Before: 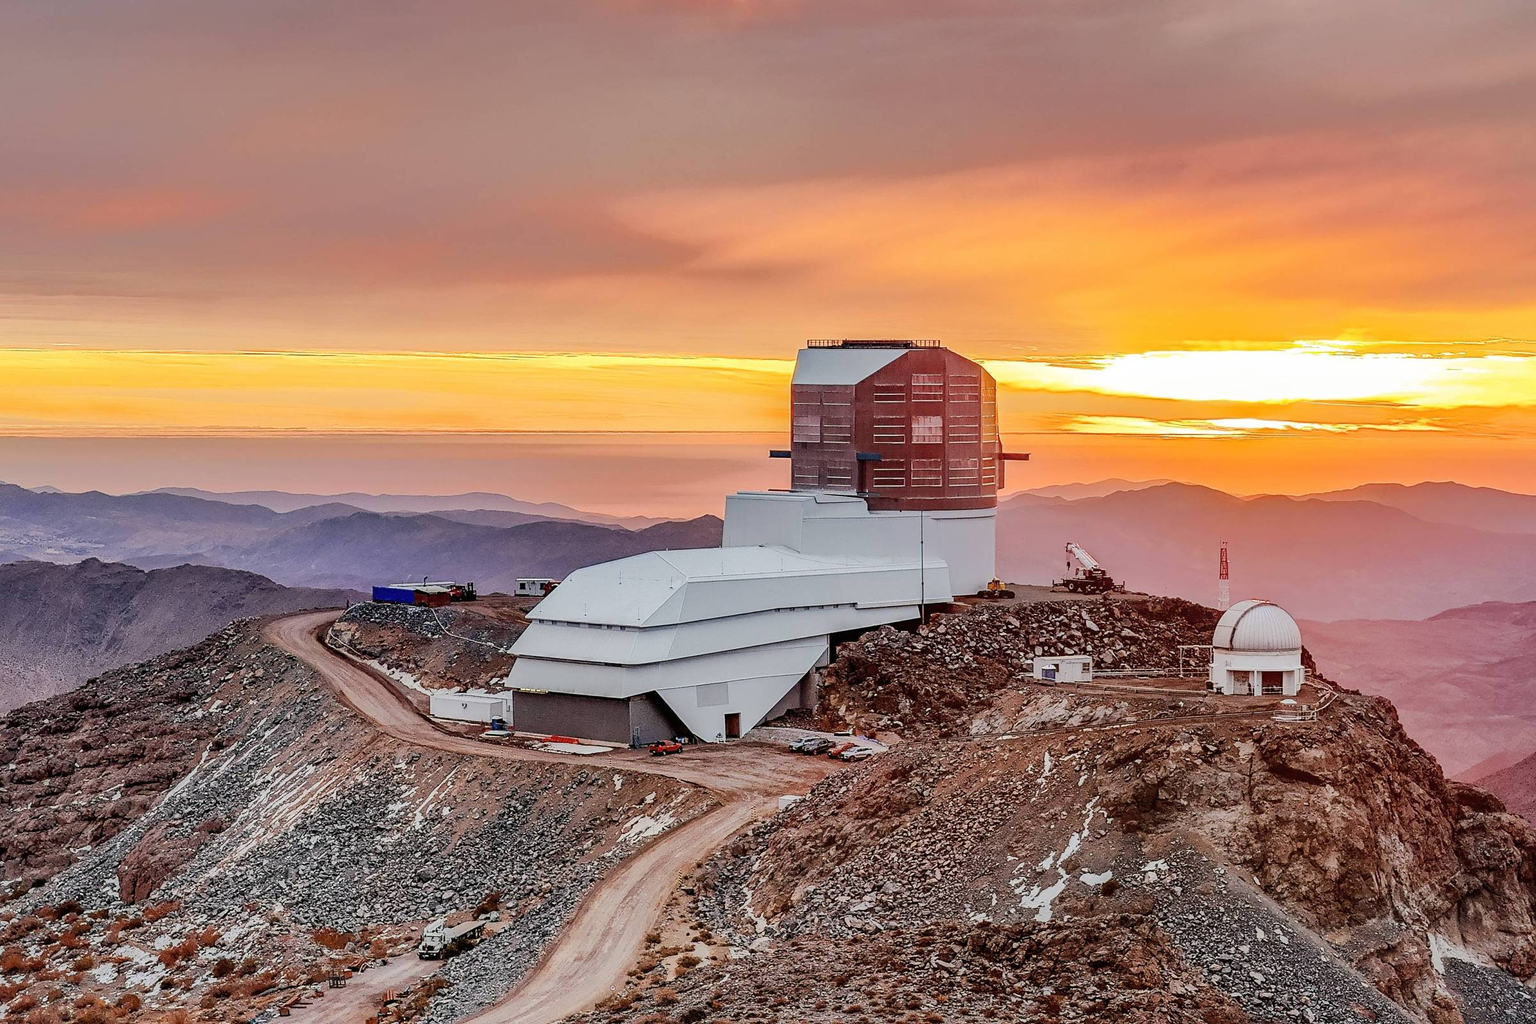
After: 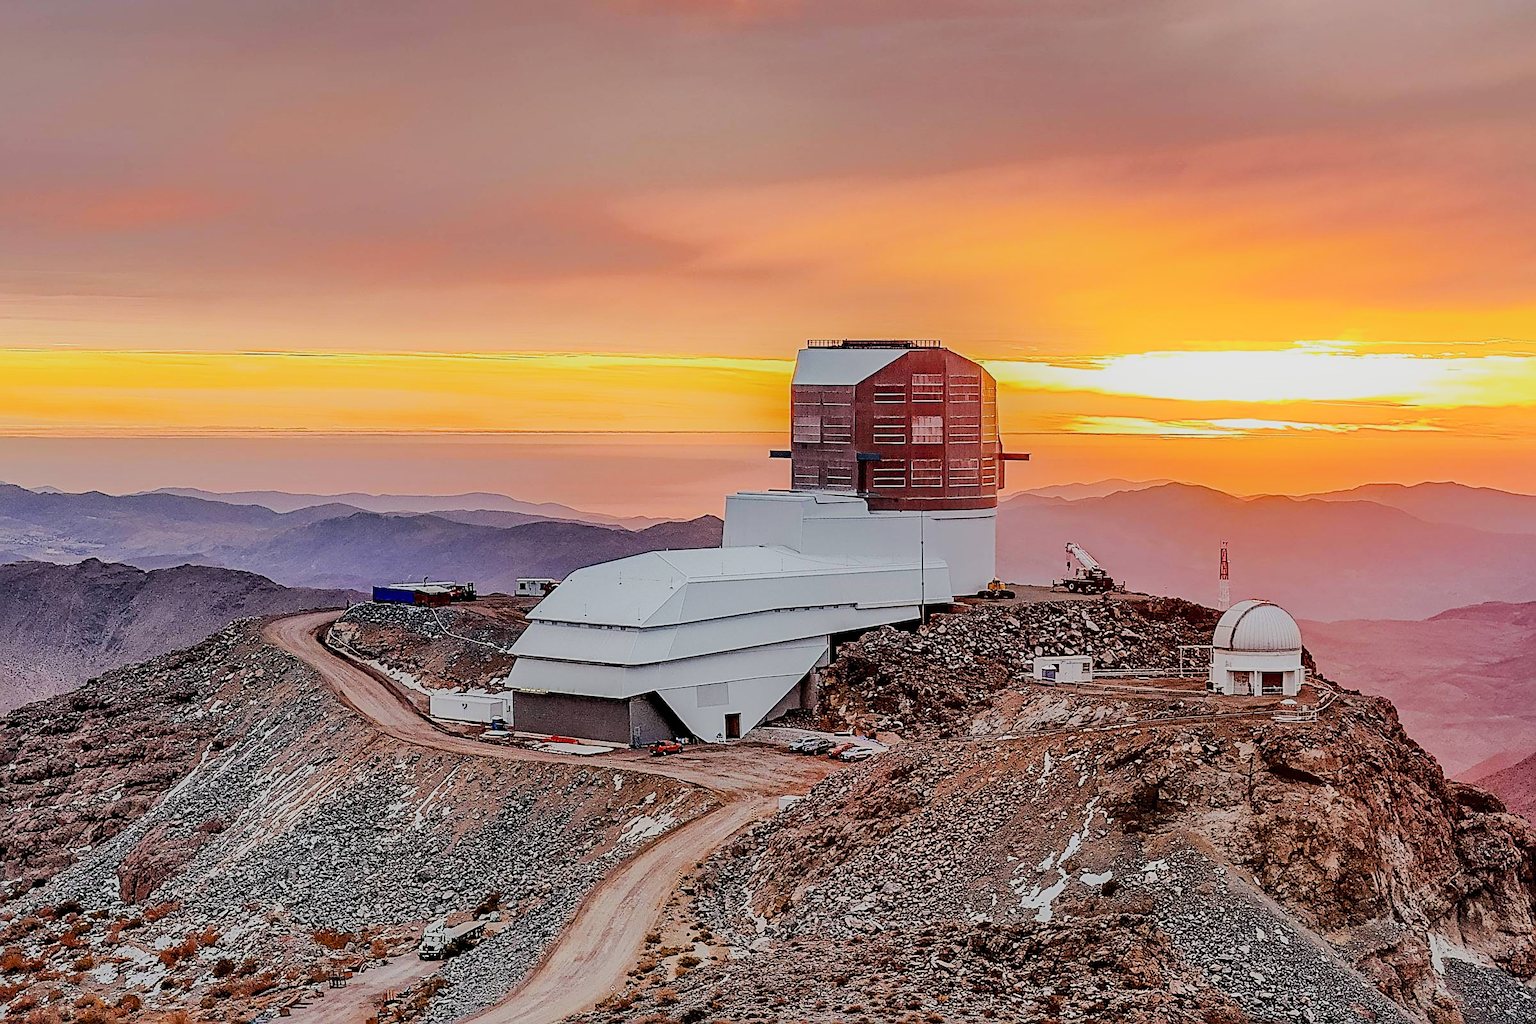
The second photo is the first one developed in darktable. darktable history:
shadows and highlights: highlights 70.36, soften with gaussian
sharpen: radius 2.549, amount 0.65
color balance rgb: shadows lift › luminance -9.576%, perceptual saturation grading › global saturation 19.362%
filmic rgb: black relative exposure -7.65 EV, white relative exposure 4.56 EV, threshold 2.97 EV, hardness 3.61, enable highlight reconstruction true
